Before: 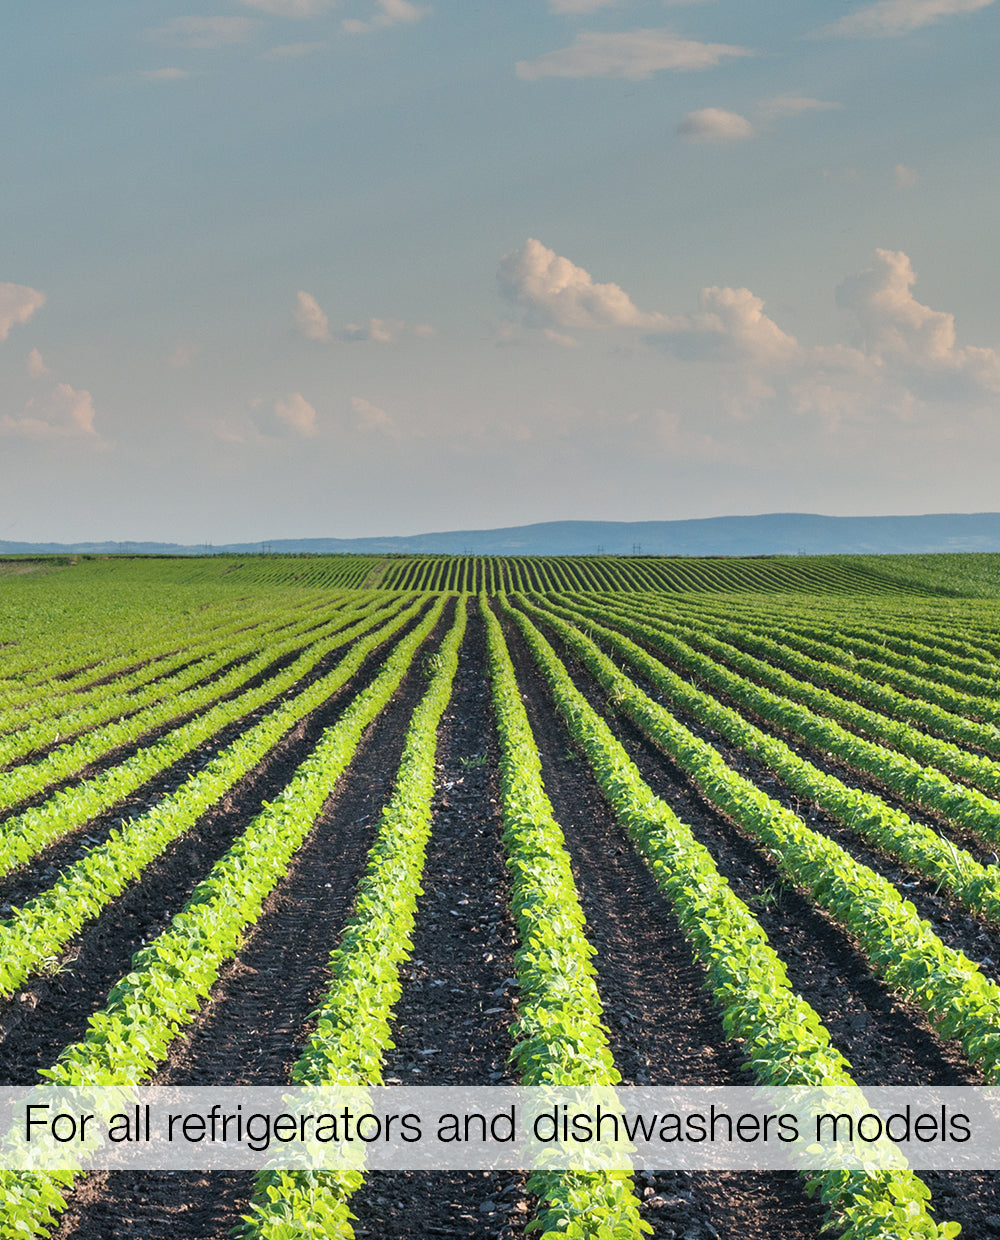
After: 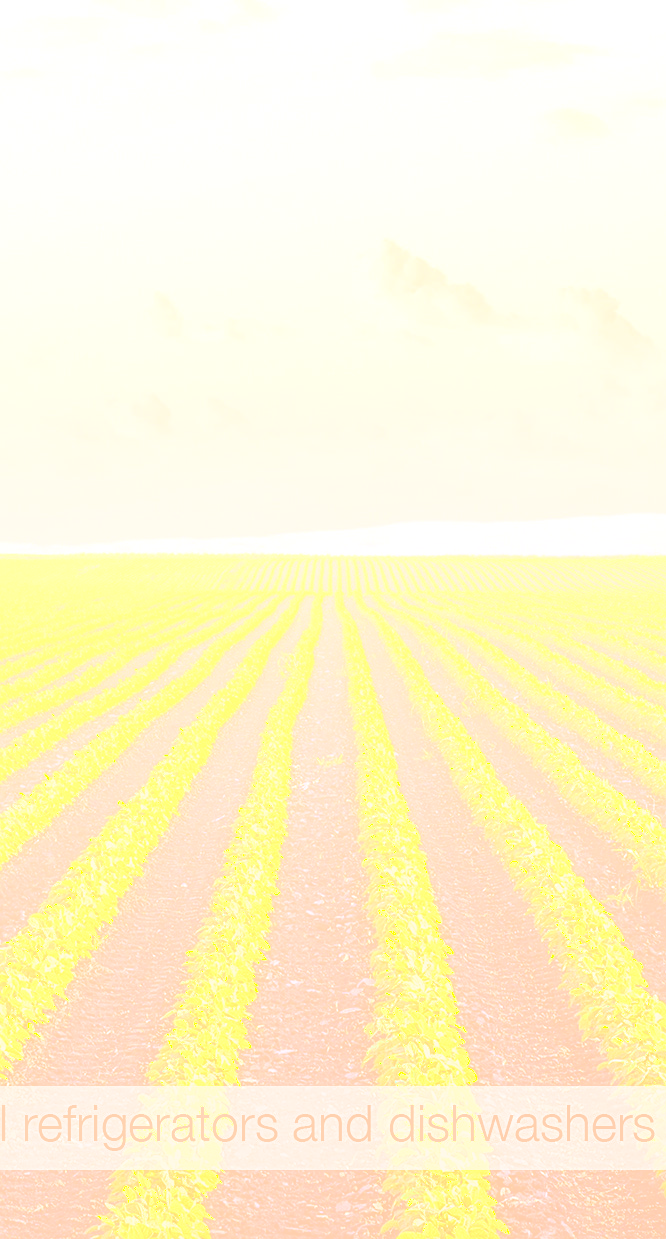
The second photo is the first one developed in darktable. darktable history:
sharpen: on, module defaults
bloom: size 85%, threshold 5%, strength 85%
shadows and highlights: shadows -62.32, white point adjustment -5.22, highlights 61.59
color correction: highlights a* 9.03, highlights b* 8.71, shadows a* 40, shadows b* 40, saturation 0.8
crop and rotate: left 14.436%, right 18.898%
local contrast: on, module defaults
